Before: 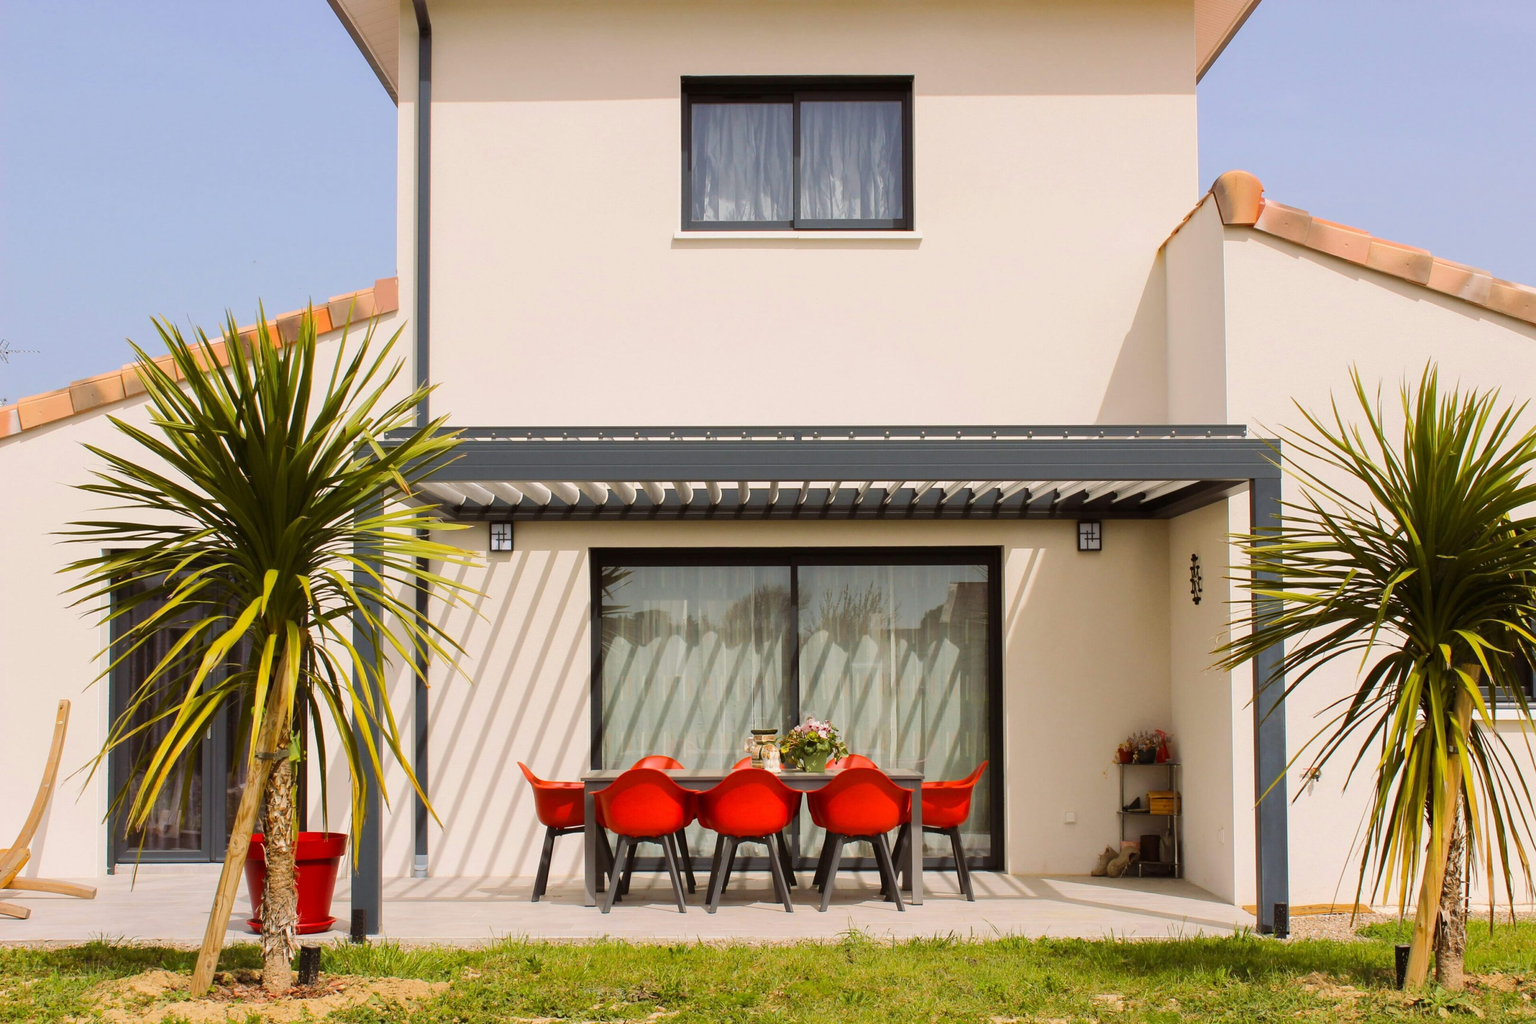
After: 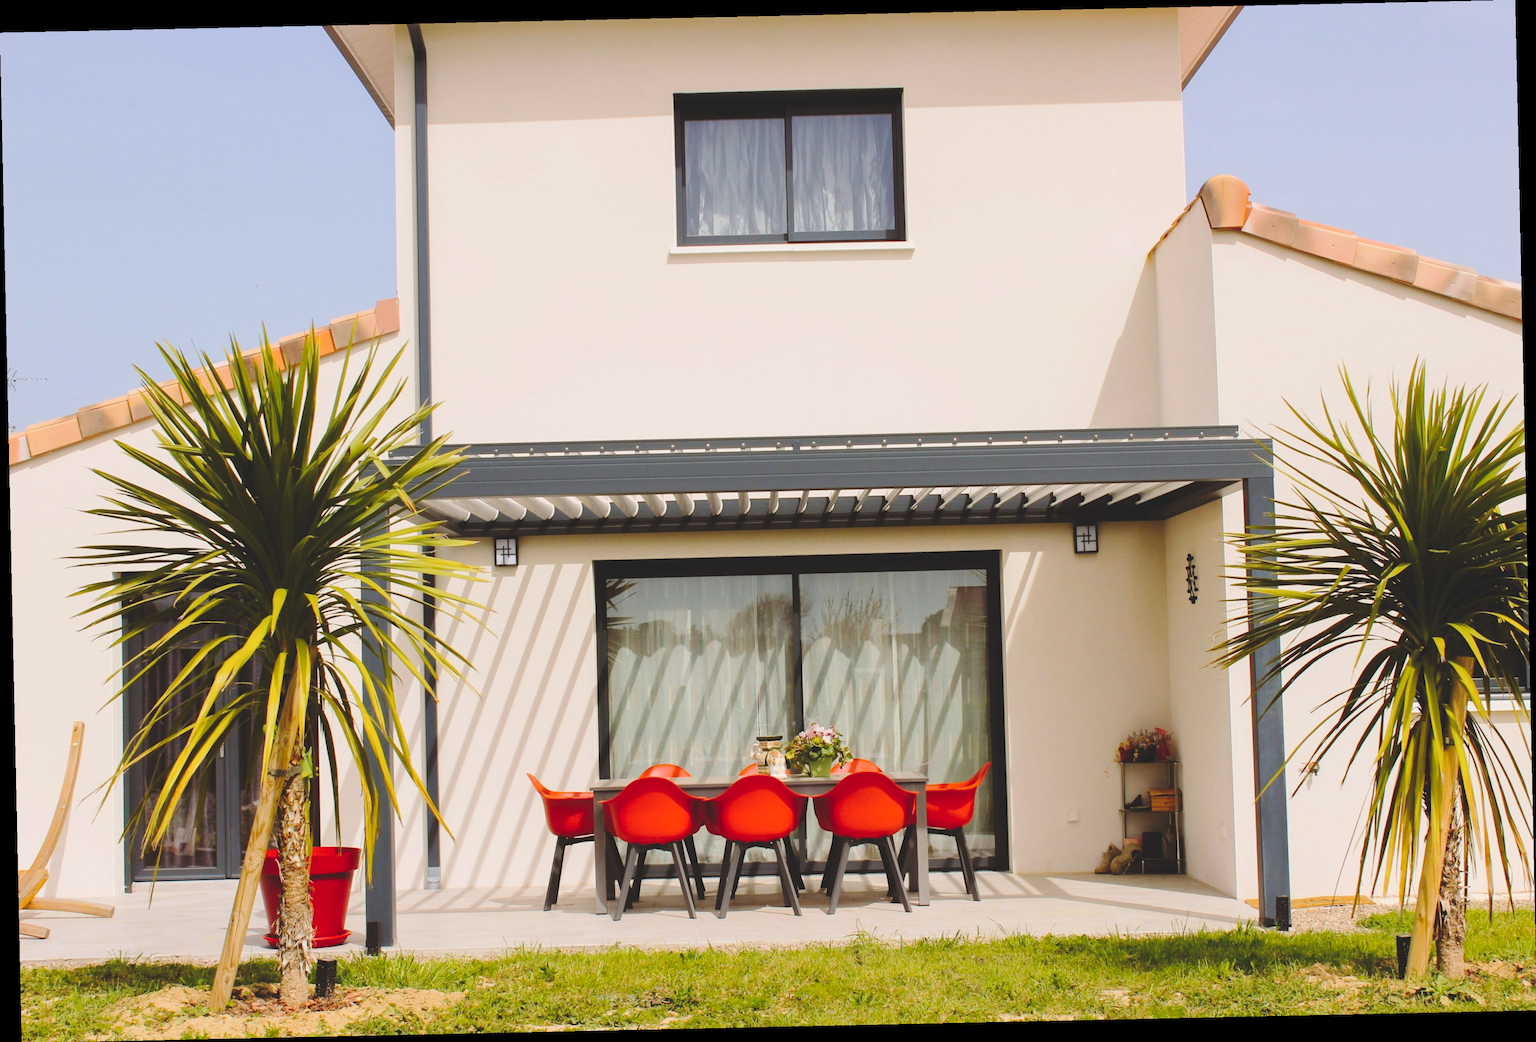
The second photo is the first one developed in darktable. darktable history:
rotate and perspective: rotation -1.24°, automatic cropping off
tone curve: curves: ch0 [(0, 0) (0.003, 0.139) (0.011, 0.14) (0.025, 0.138) (0.044, 0.14) (0.069, 0.149) (0.1, 0.161) (0.136, 0.179) (0.177, 0.203) (0.224, 0.245) (0.277, 0.302) (0.335, 0.382) (0.399, 0.461) (0.468, 0.546) (0.543, 0.614) (0.623, 0.687) (0.709, 0.758) (0.801, 0.84) (0.898, 0.912) (1, 1)], preserve colors none
